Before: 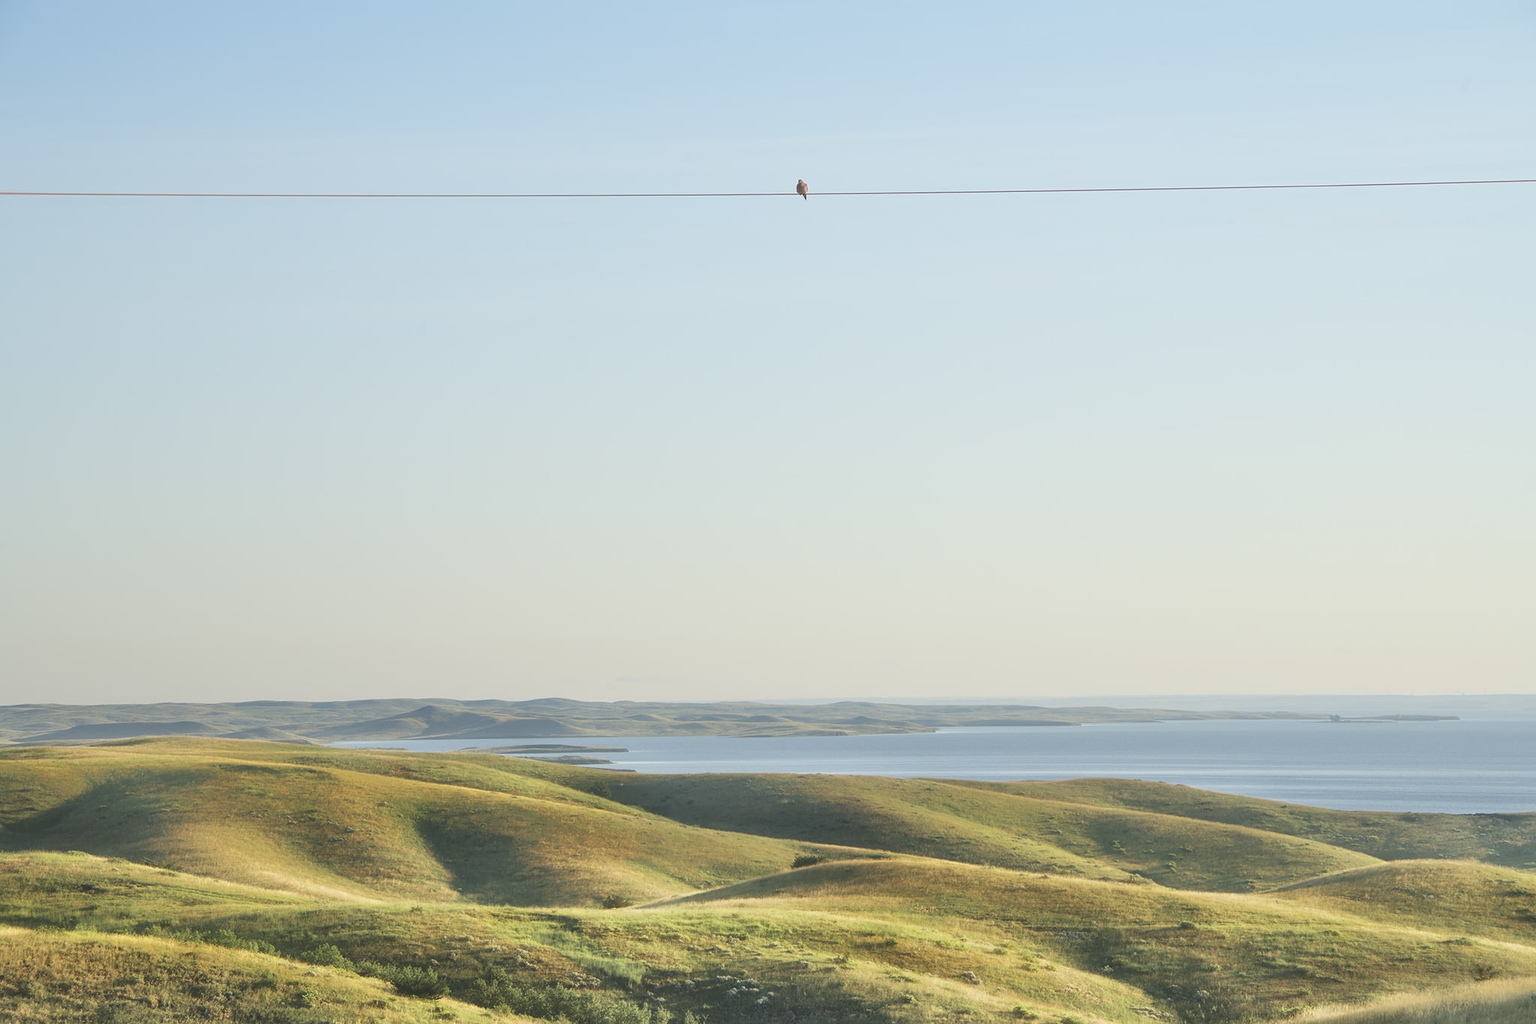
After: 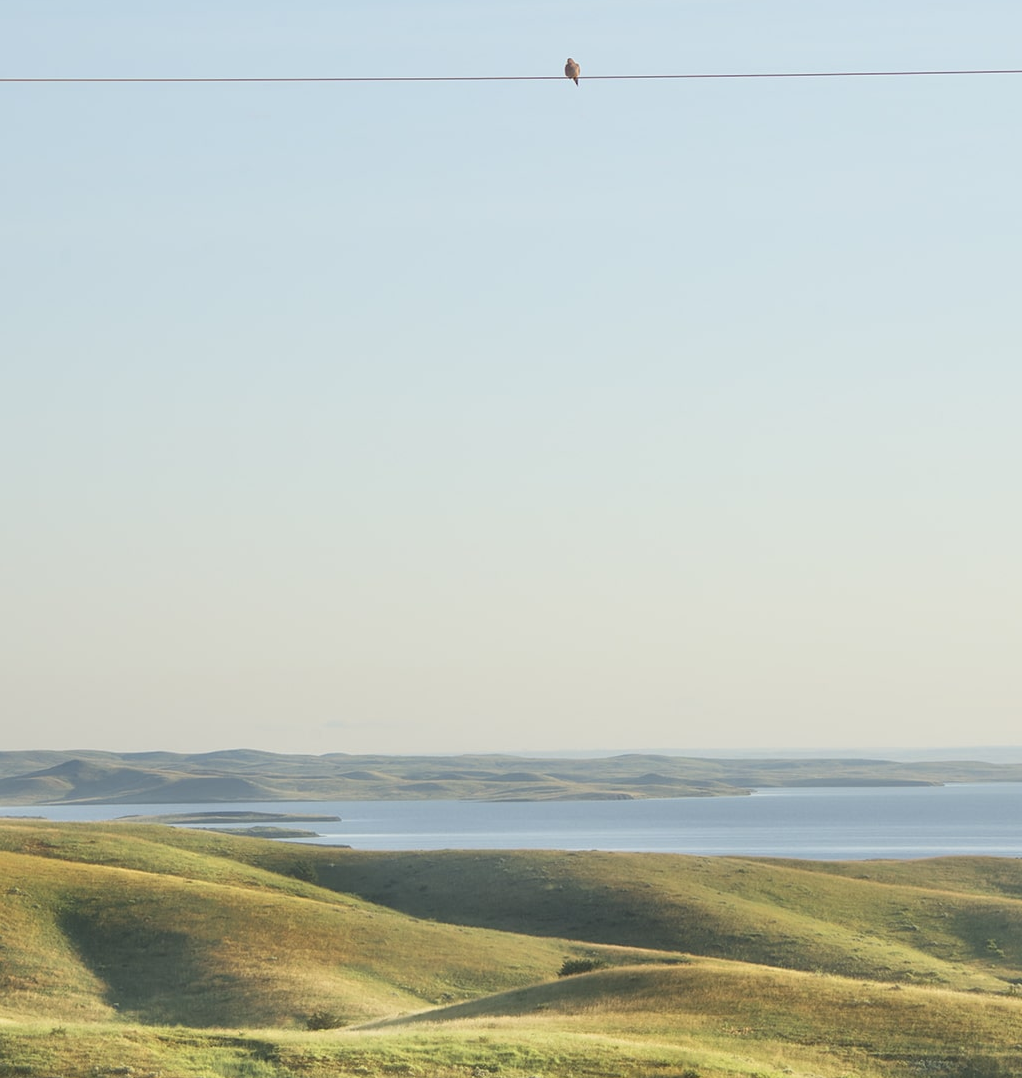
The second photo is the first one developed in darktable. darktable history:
crop and rotate: angle 0.017°, left 24.282%, top 13.251%, right 25.764%, bottom 7.715%
